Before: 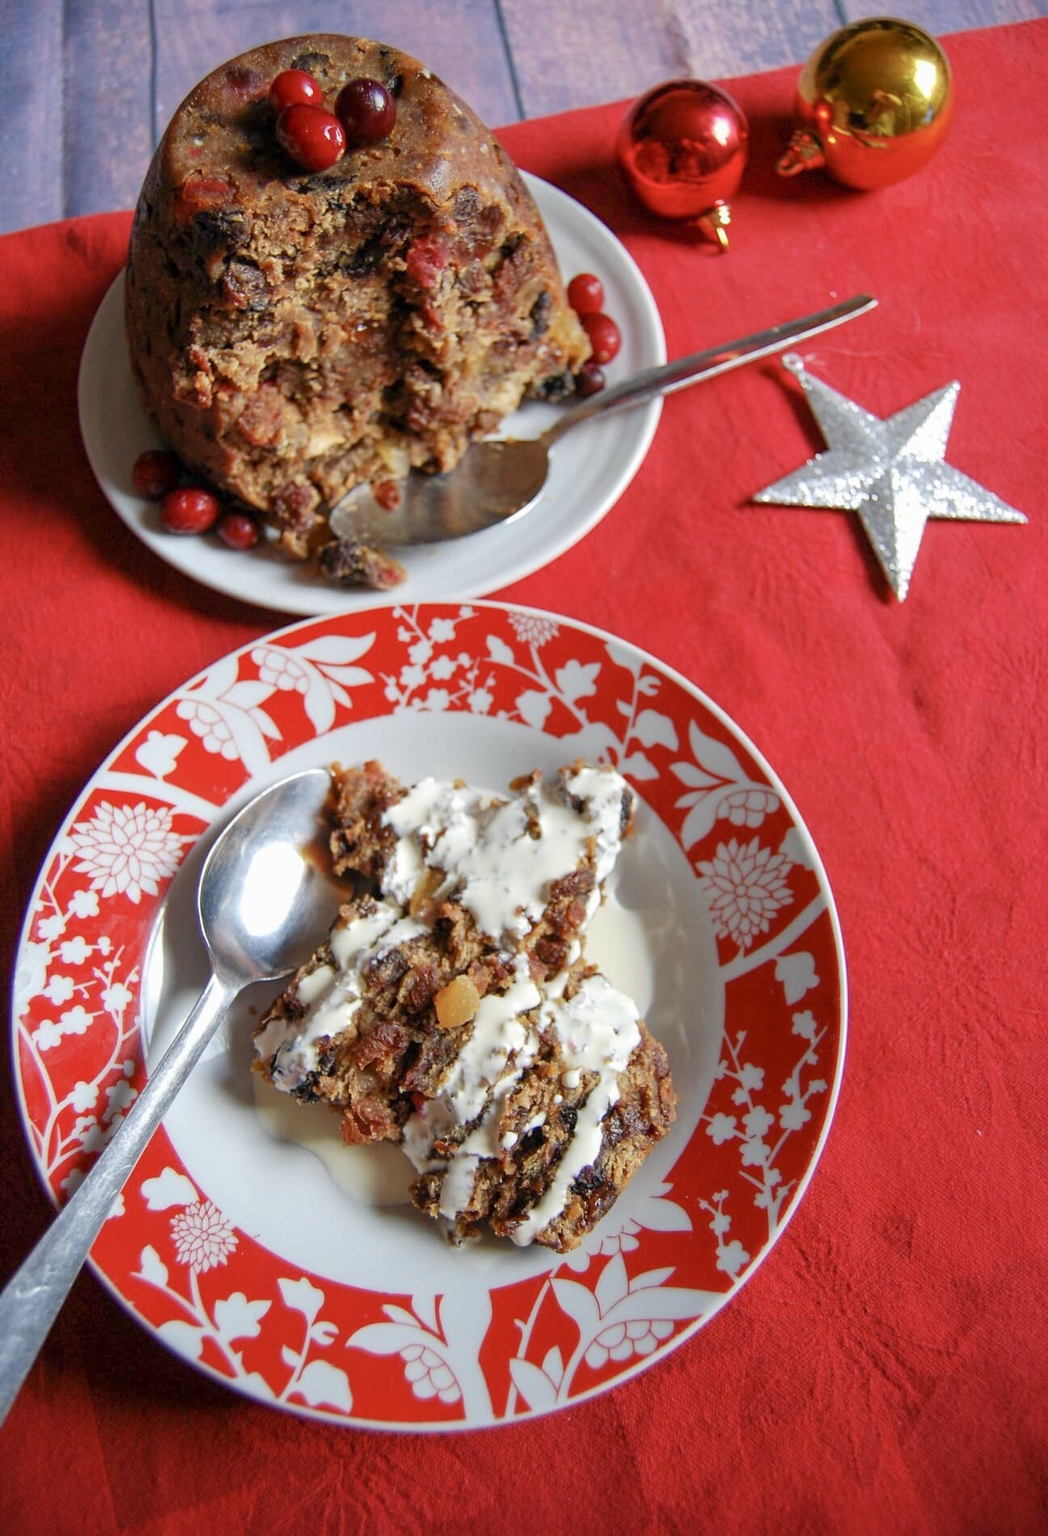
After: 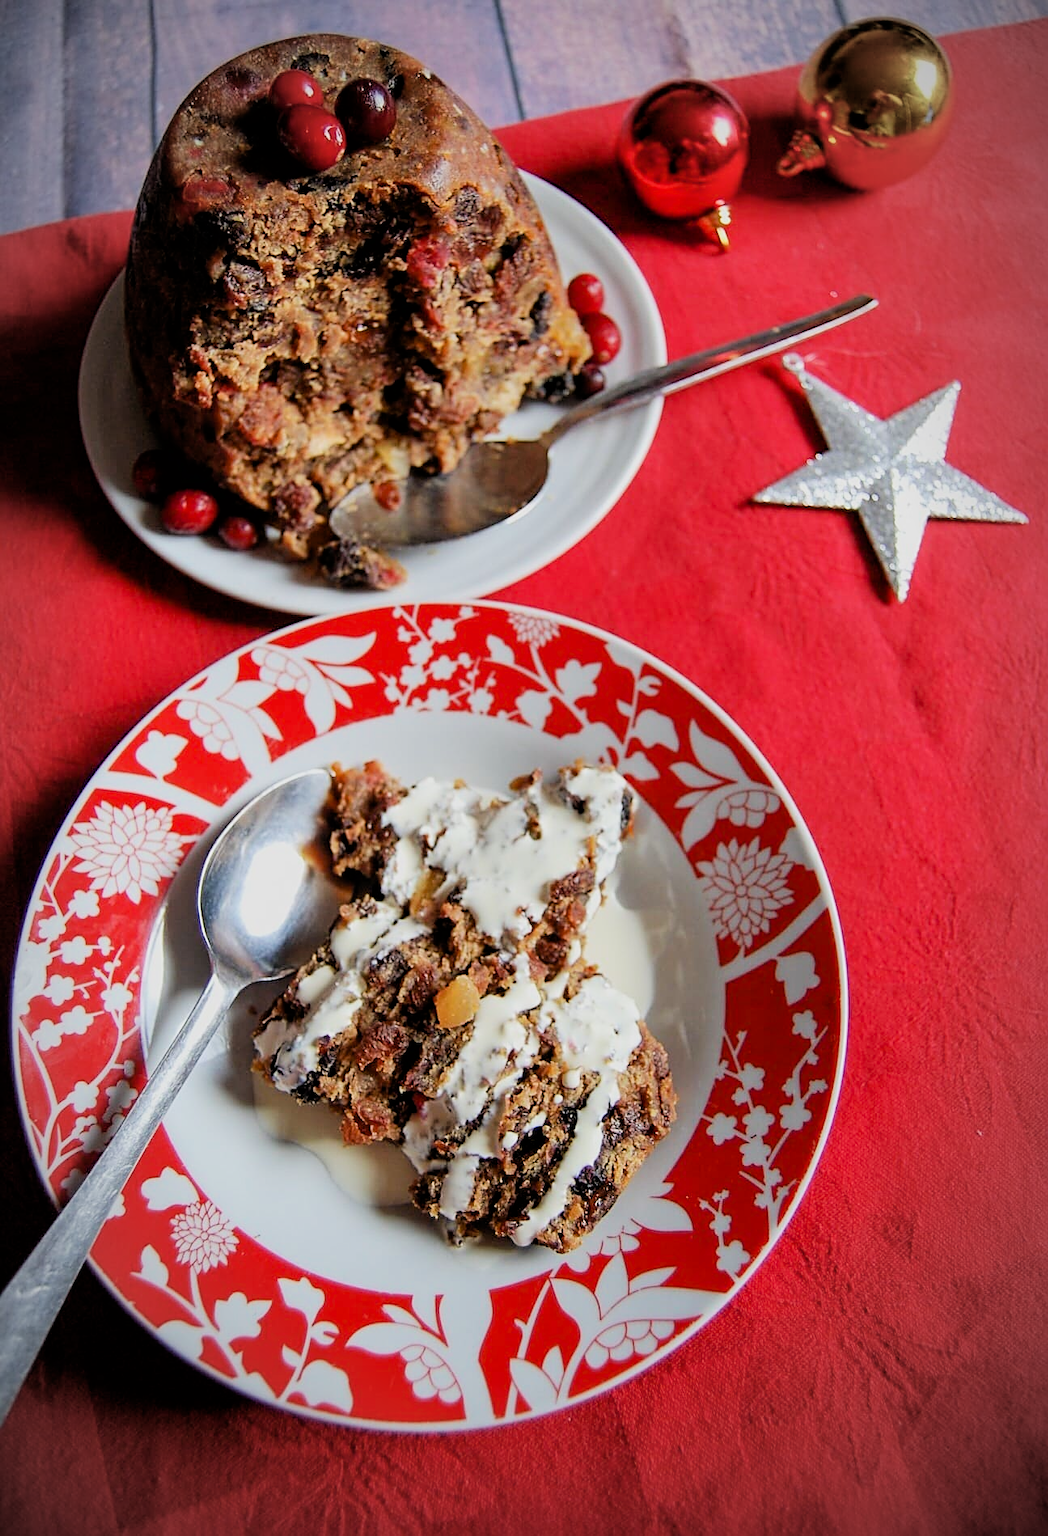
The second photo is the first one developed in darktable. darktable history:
filmic rgb: black relative exposure -5.01 EV, white relative exposure 3.95 EV, hardness 2.9, contrast 1.301, iterations of high-quality reconstruction 0
sharpen: on, module defaults
vignetting: fall-off radius 59.88%, automatic ratio true
